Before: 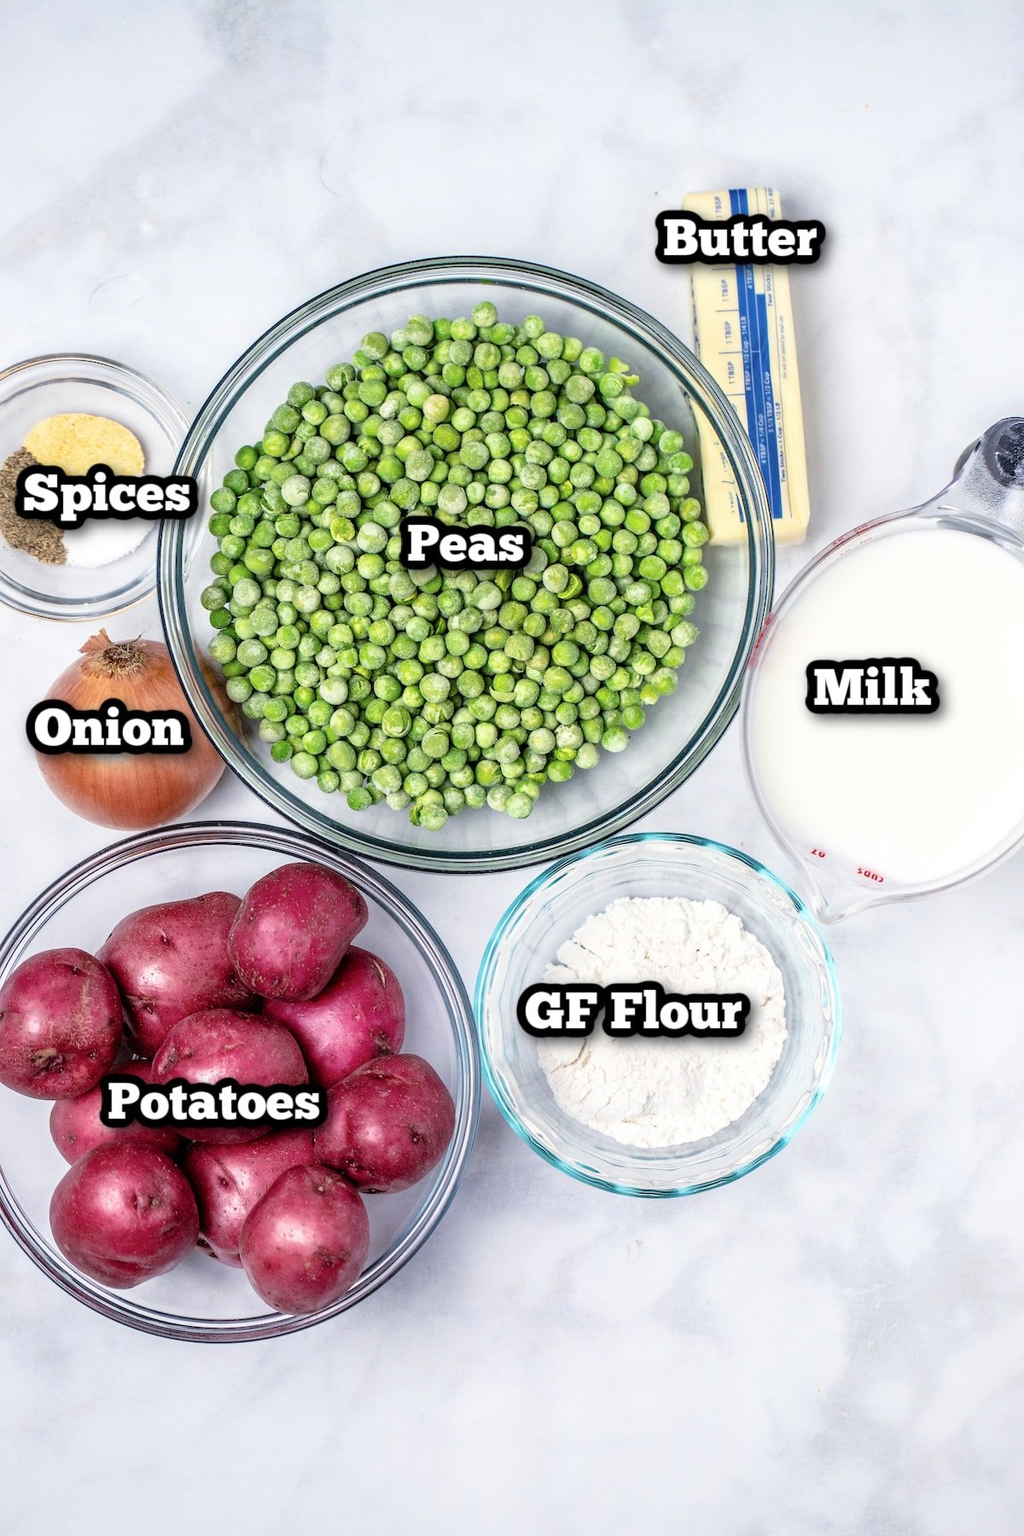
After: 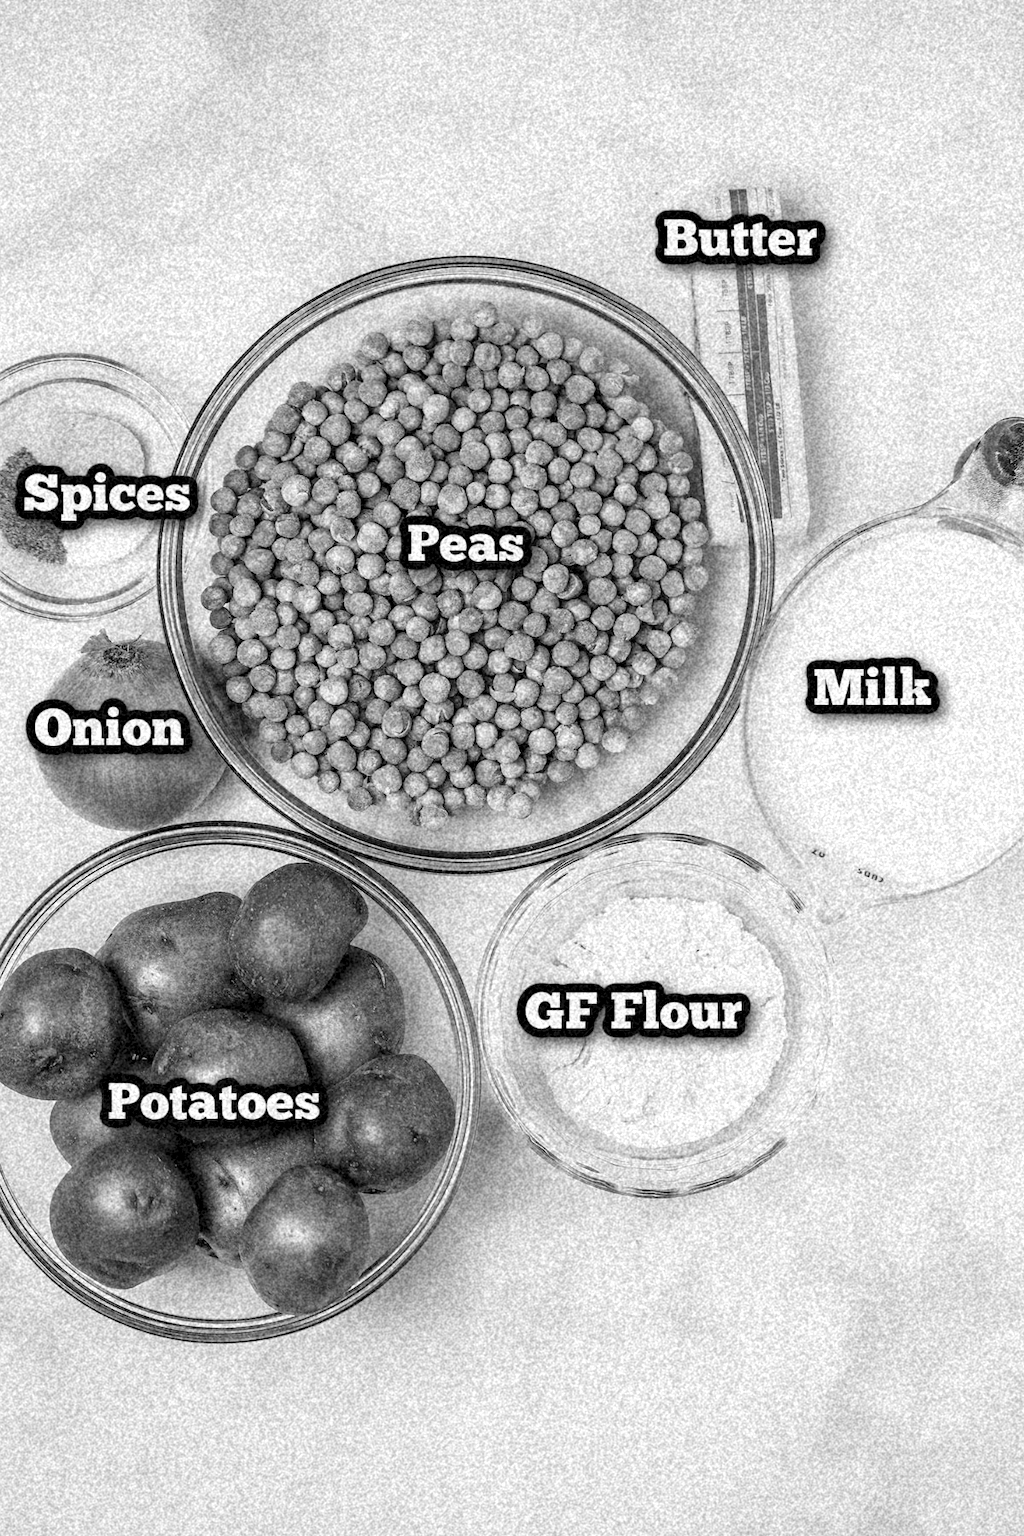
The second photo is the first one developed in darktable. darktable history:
color calibration: output gray [0.28, 0.41, 0.31, 0], gray › normalize channels true, illuminant same as pipeline (D50), adaptation XYZ, x 0.346, y 0.359, gamut compression 0
base curve: curves: ch0 [(0, 0) (0.472, 0.455) (1, 1)], preserve colors none
grain: coarseness 46.9 ISO, strength 50.21%, mid-tones bias 0%
